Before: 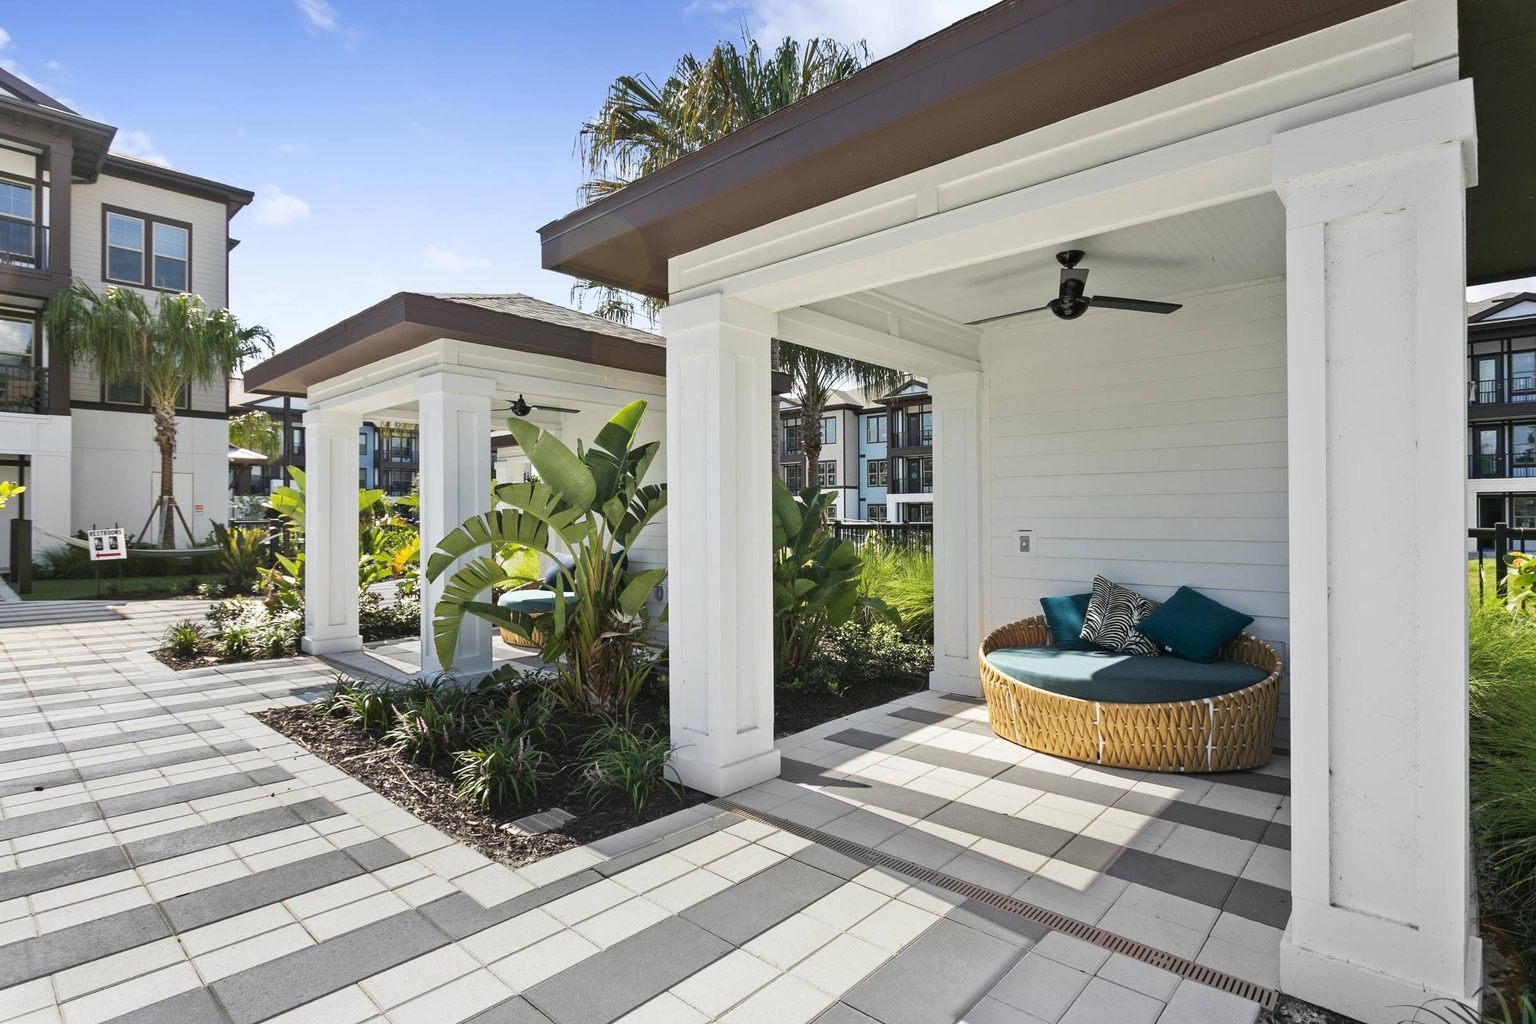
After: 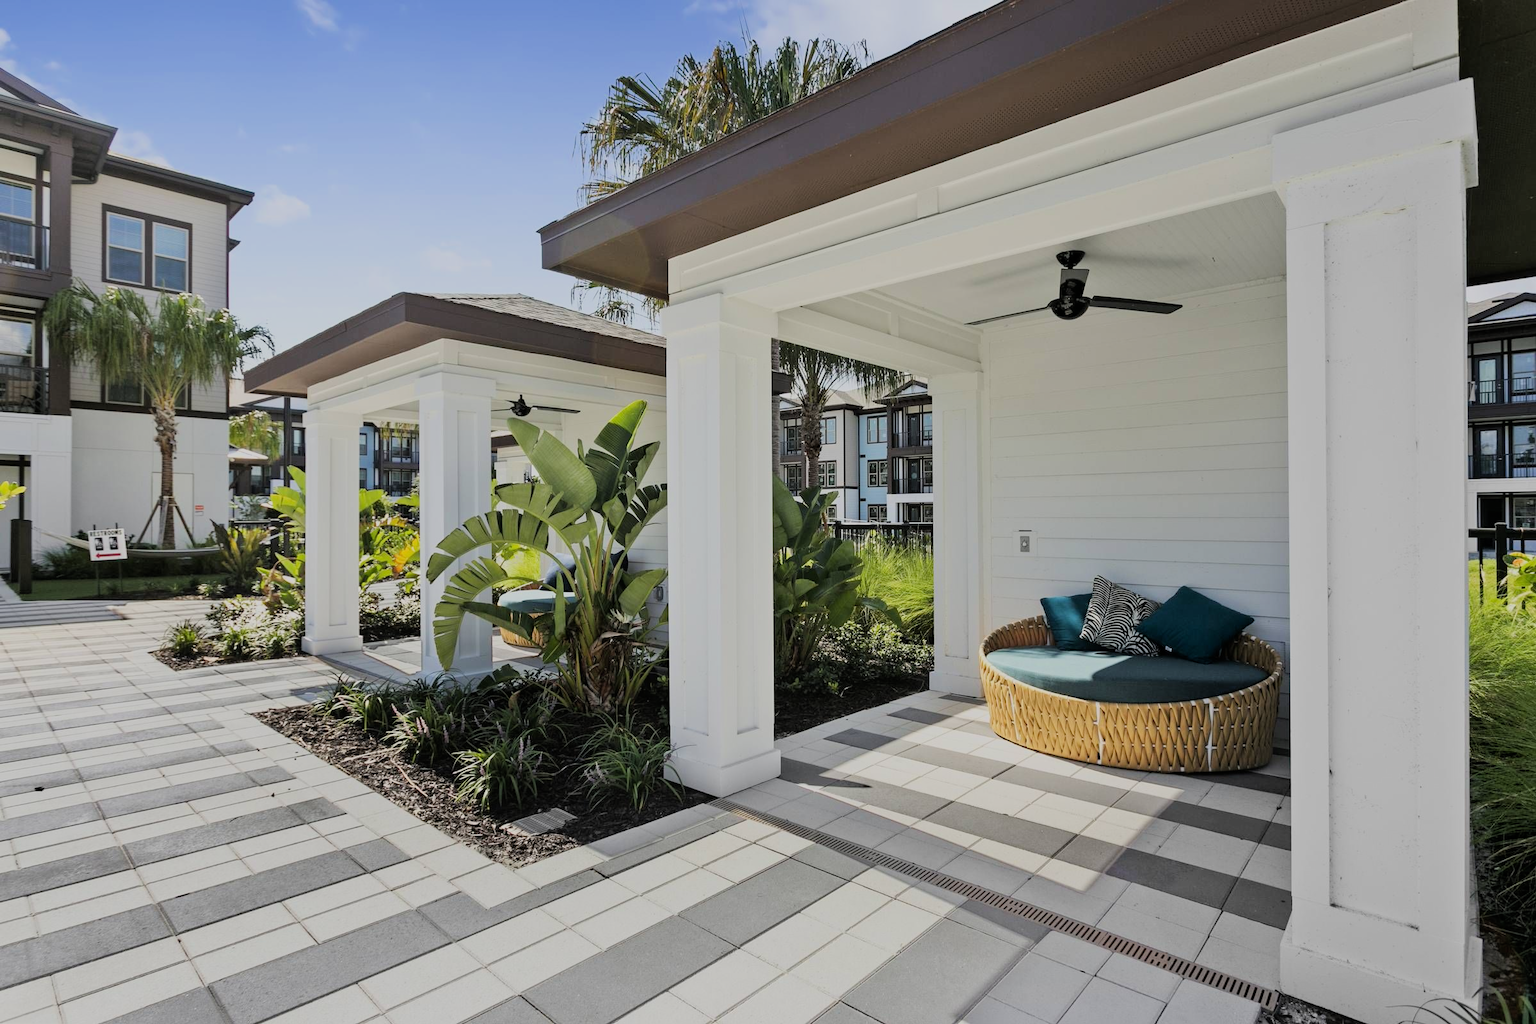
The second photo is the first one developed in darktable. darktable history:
filmic rgb: black relative exposure -7.15 EV, white relative exposure 5.36 EV, hardness 3.02, color science v6 (2022)
white balance: red 1, blue 1
